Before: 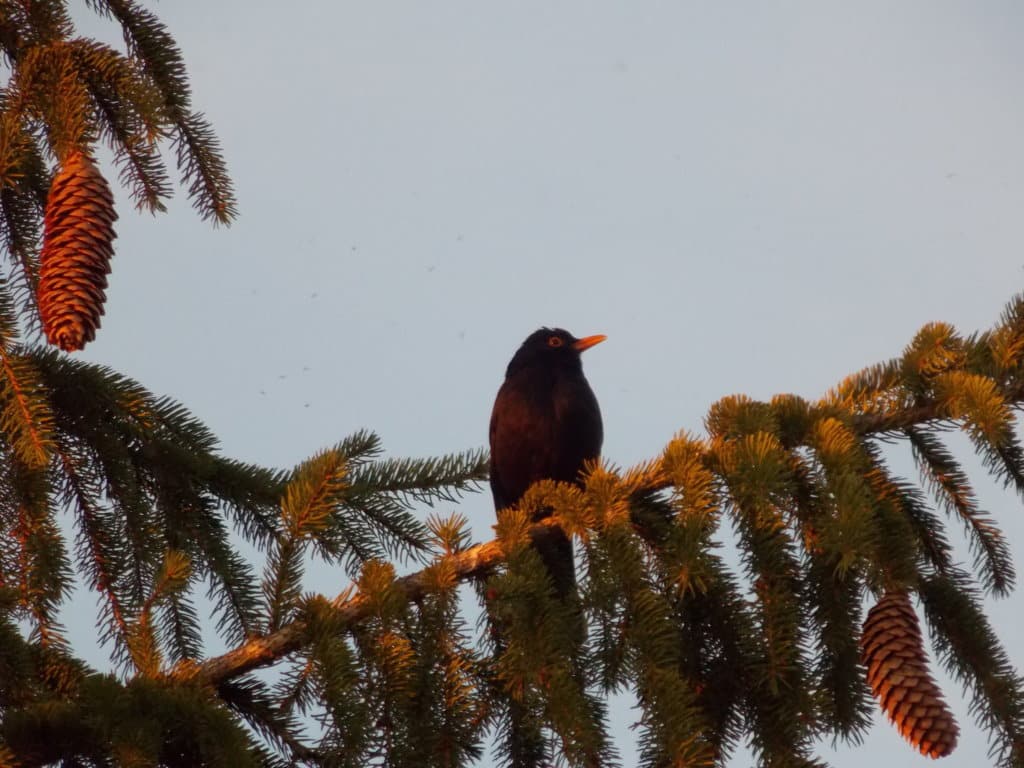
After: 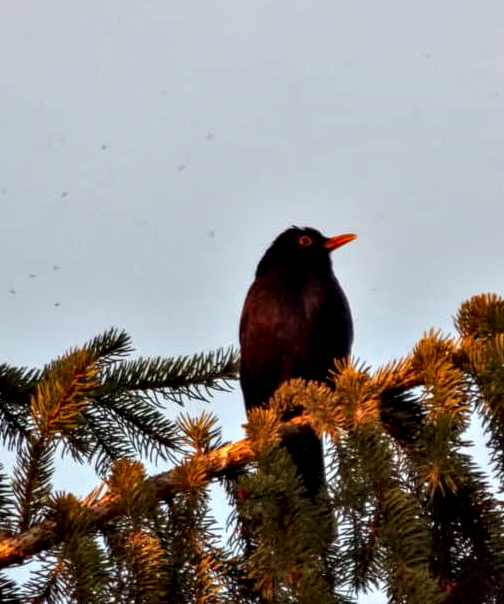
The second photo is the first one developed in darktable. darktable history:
crop and rotate: angle 0.018°, left 24.453%, top 13.177%, right 26.318%, bottom 8.089%
exposure: black level correction 0.001, exposure 0.191 EV, compensate highlight preservation false
contrast equalizer: y [[0.6 ×6], [0.55 ×6], [0 ×6], [0 ×6], [0 ×6]]
local contrast: on, module defaults
